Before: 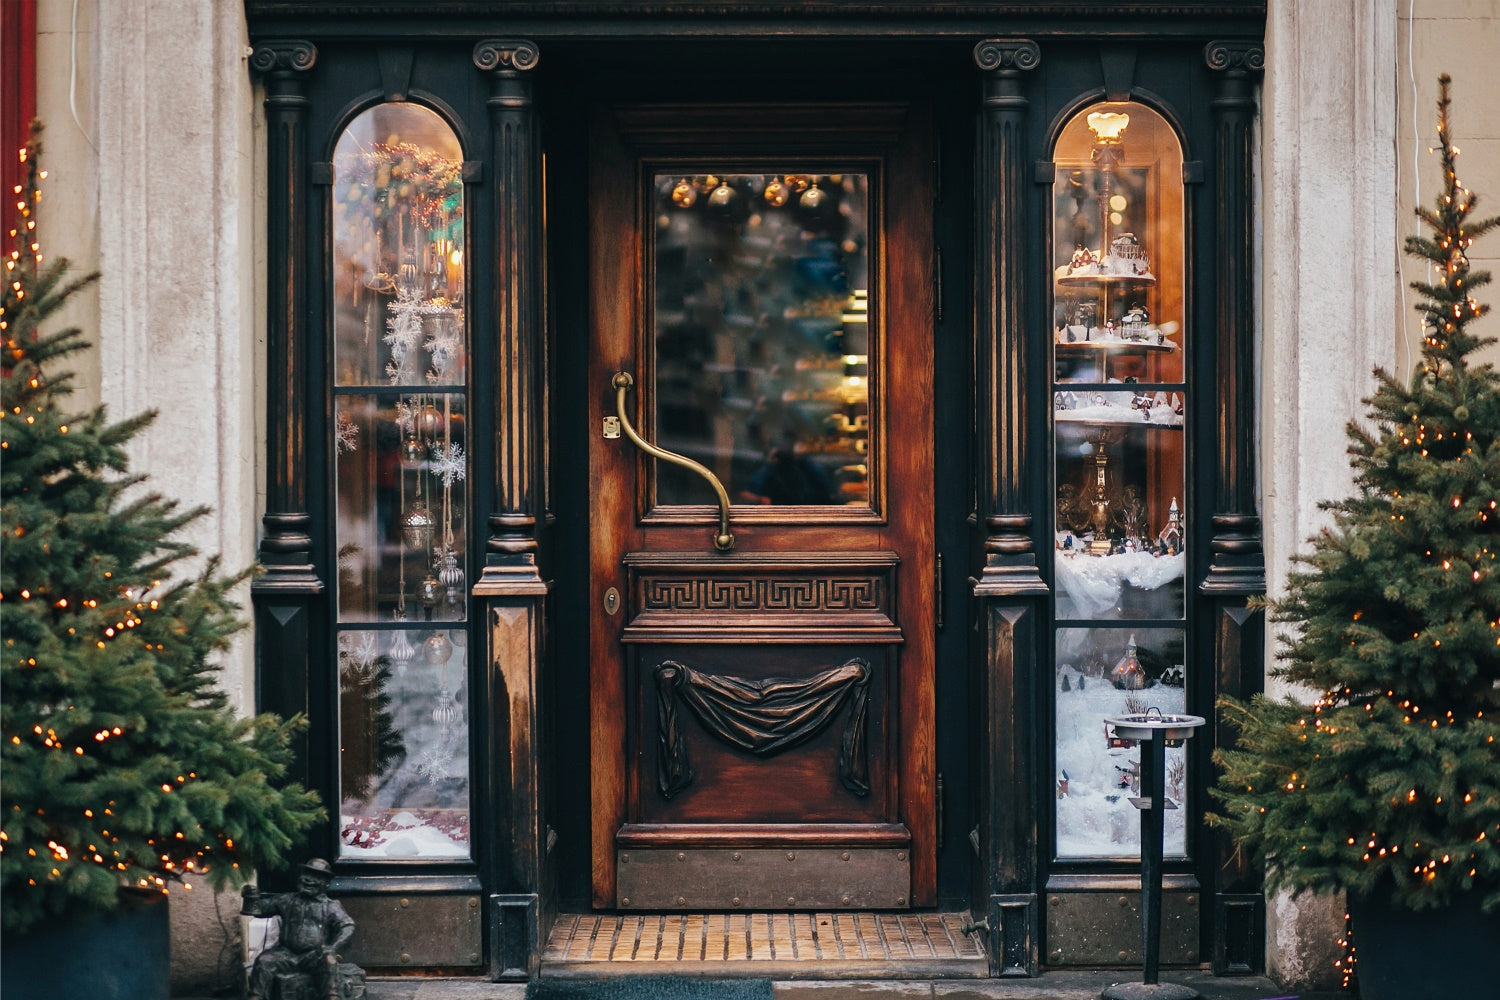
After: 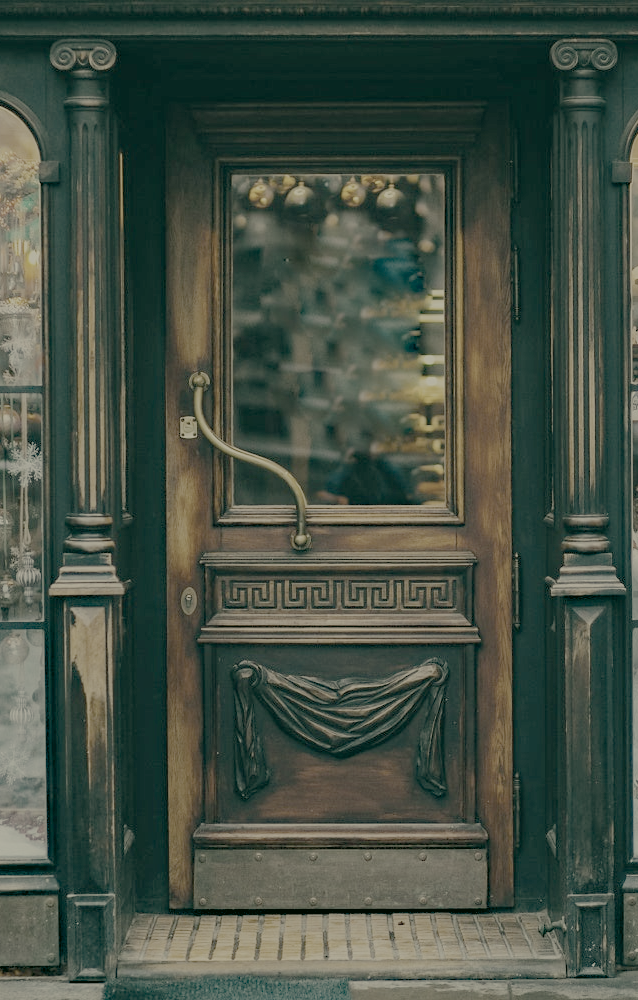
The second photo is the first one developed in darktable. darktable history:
color correction: highlights a* 5.62, highlights b* 33.41, shadows a* -25.11, shadows b* 3.82
haze removal: compatibility mode true, adaptive false
contrast brightness saturation: contrast 0.074, brightness 0.074, saturation 0.183
crop: left 28.248%, right 29.2%
color zones: curves: ch1 [(0.238, 0.163) (0.476, 0.2) (0.733, 0.322) (0.848, 0.134)]
color balance rgb: shadows lift › luminance -9.601%, perceptual saturation grading › global saturation 30.524%, perceptual brilliance grading › global brilliance 2.88%, perceptual brilliance grading › highlights -2.671%, perceptual brilliance grading › shadows 3.346%, global vibrance 20%
filmic rgb: black relative exposure -13.92 EV, white relative exposure 7.98 EV, threshold 3 EV, hardness 3.74, latitude 49.61%, contrast 0.503, preserve chrominance no, color science v5 (2021), contrast in shadows safe, contrast in highlights safe, enable highlight reconstruction true
